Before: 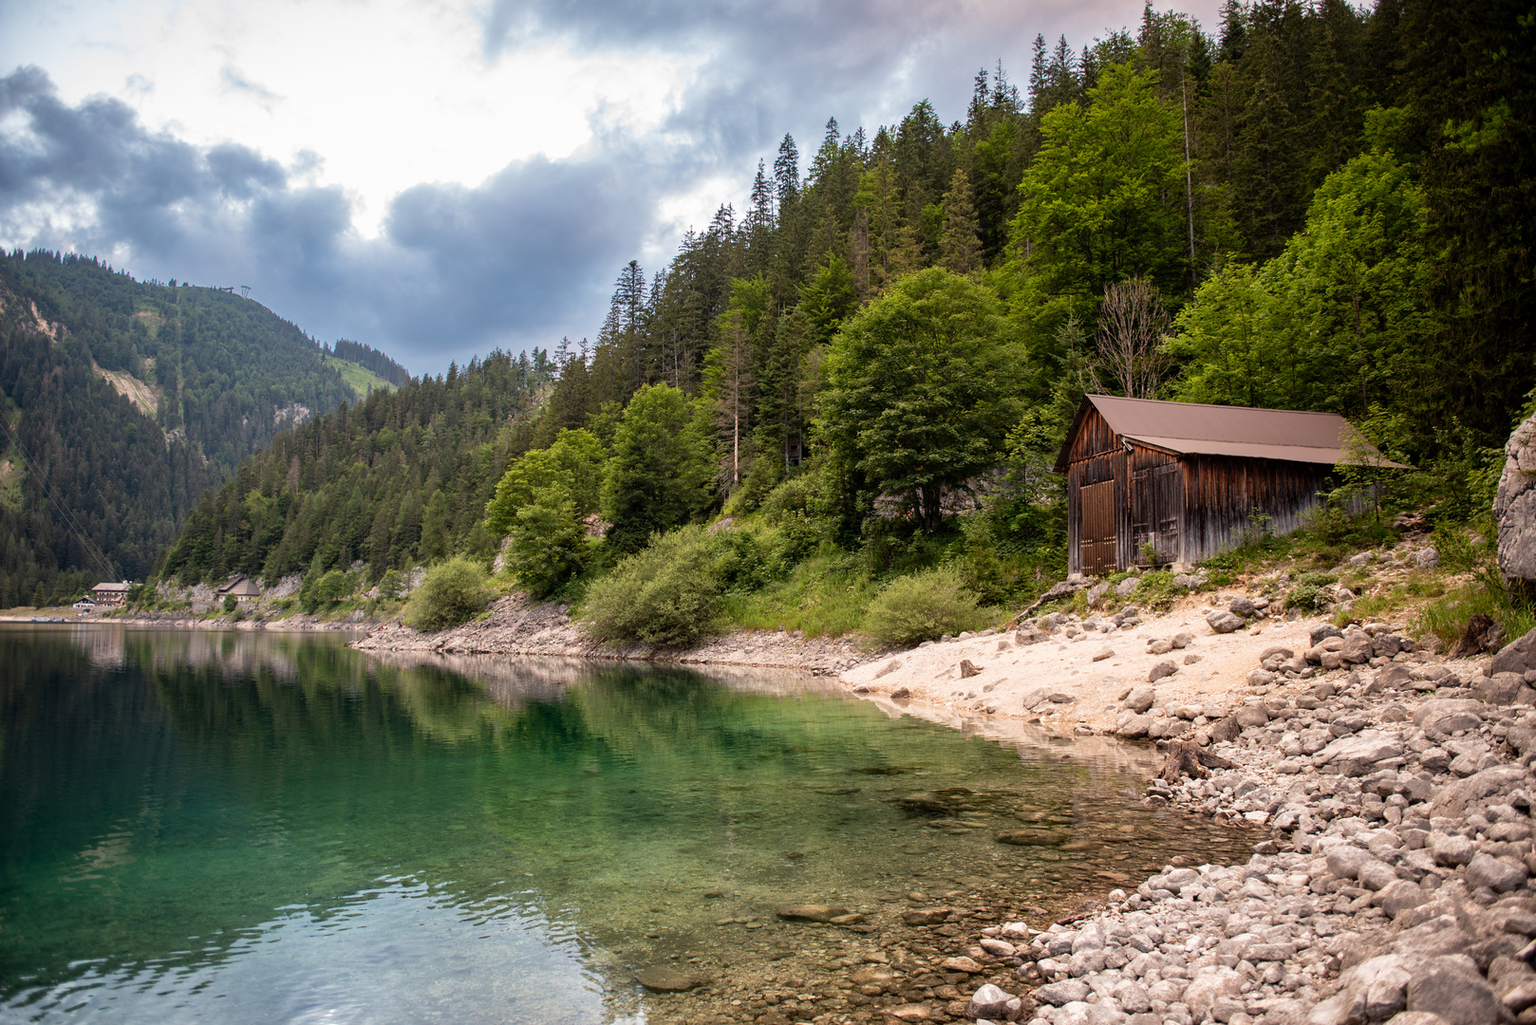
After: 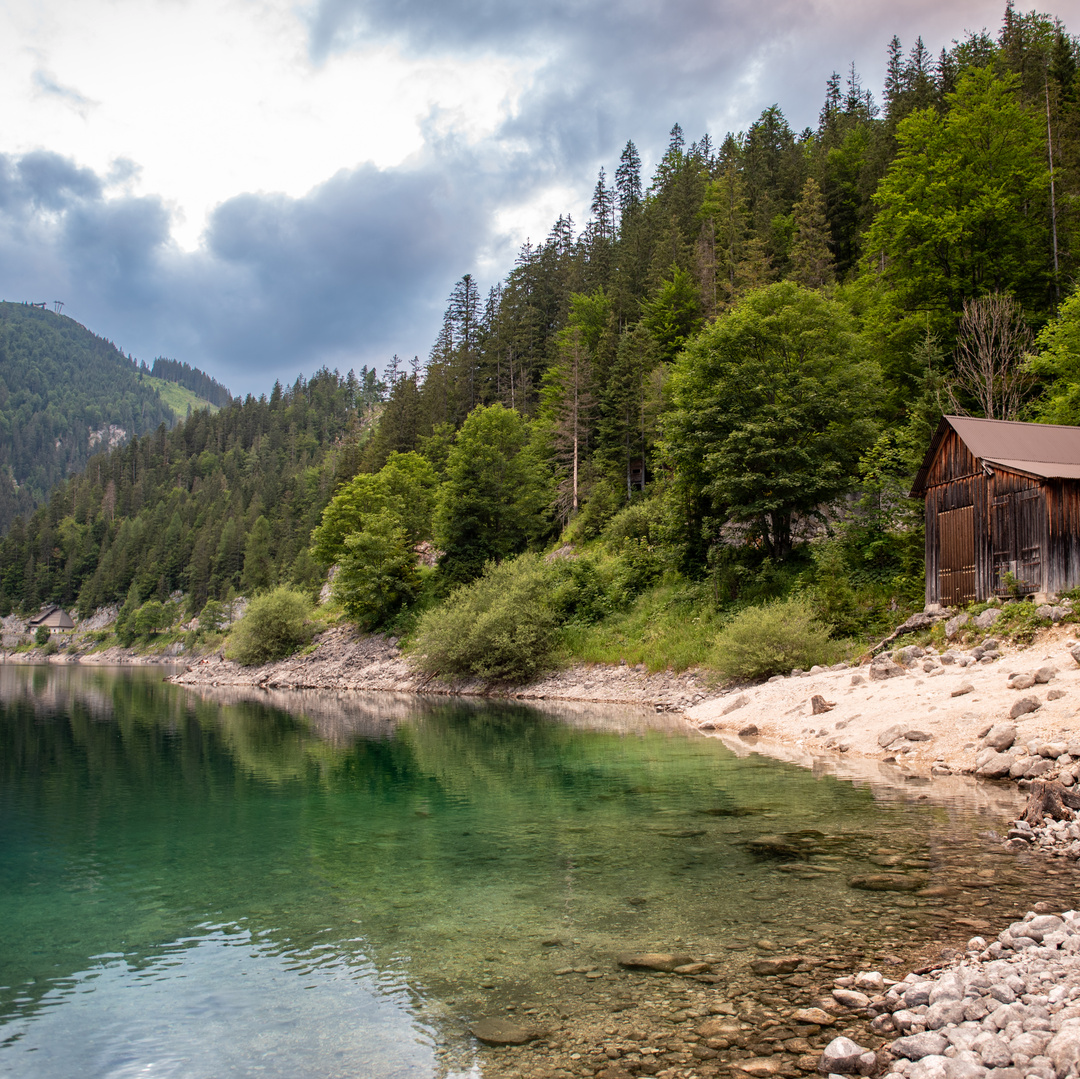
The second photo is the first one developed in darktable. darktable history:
crop and rotate: left 12.4%, right 20.801%
tone equalizer: edges refinement/feathering 500, mask exposure compensation -1.57 EV, preserve details no
